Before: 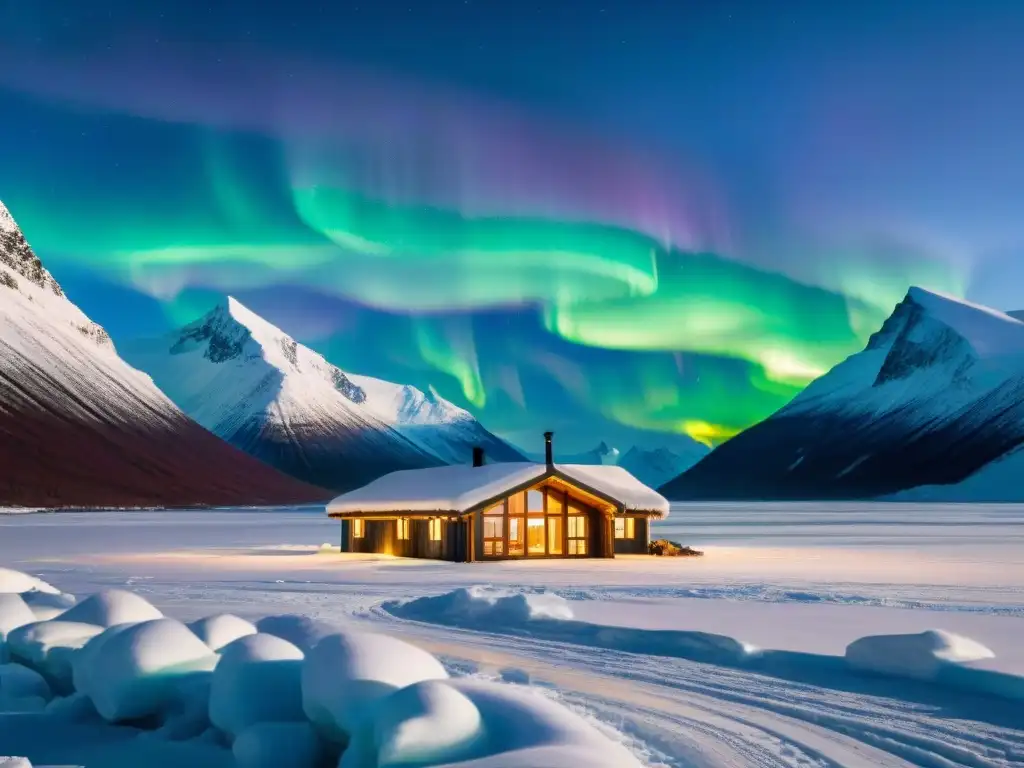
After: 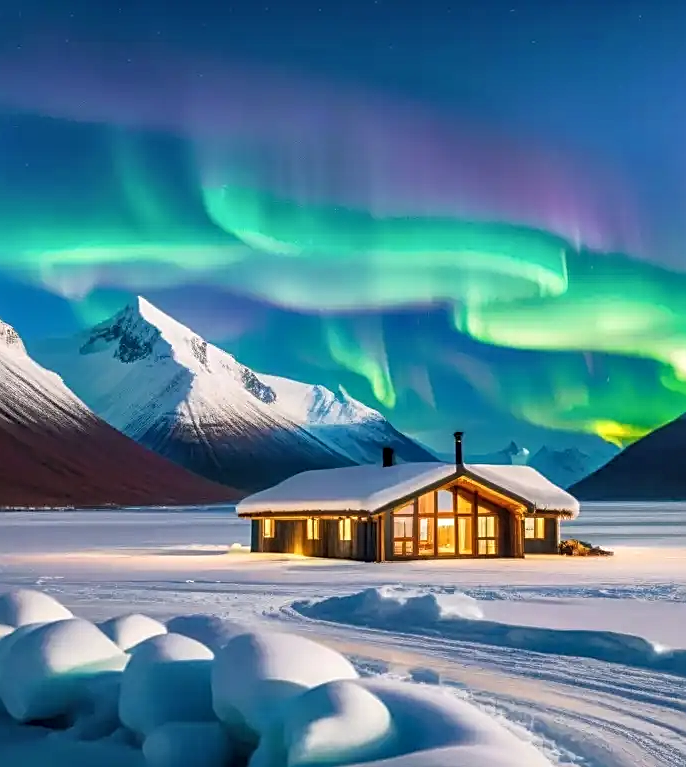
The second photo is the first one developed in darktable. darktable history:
tone curve: curves: ch0 [(0, 0) (0.003, 0.005) (0.011, 0.016) (0.025, 0.036) (0.044, 0.071) (0.069, 0.112) (0.1, 0.149) (0.136, 0.187) (0.177, 0.228) (0.224, 0.272) (0.277, 0.32) (0.335, 0.374) (0.399, 0.429) (0.468, 0.479) (0.543, 0.538) (0.623, 0.609) (0.709, 0.697) (0.801, 0.789) (0.898, 0.876) (1, 1)], color space Lab, independent channels, preserve colors none
local contrast: on, module defaults
crop and rotate: left 8.834%, right 24.133%
sharpen: on, module defaults
contrast brightness saturation: contrast 0.143
